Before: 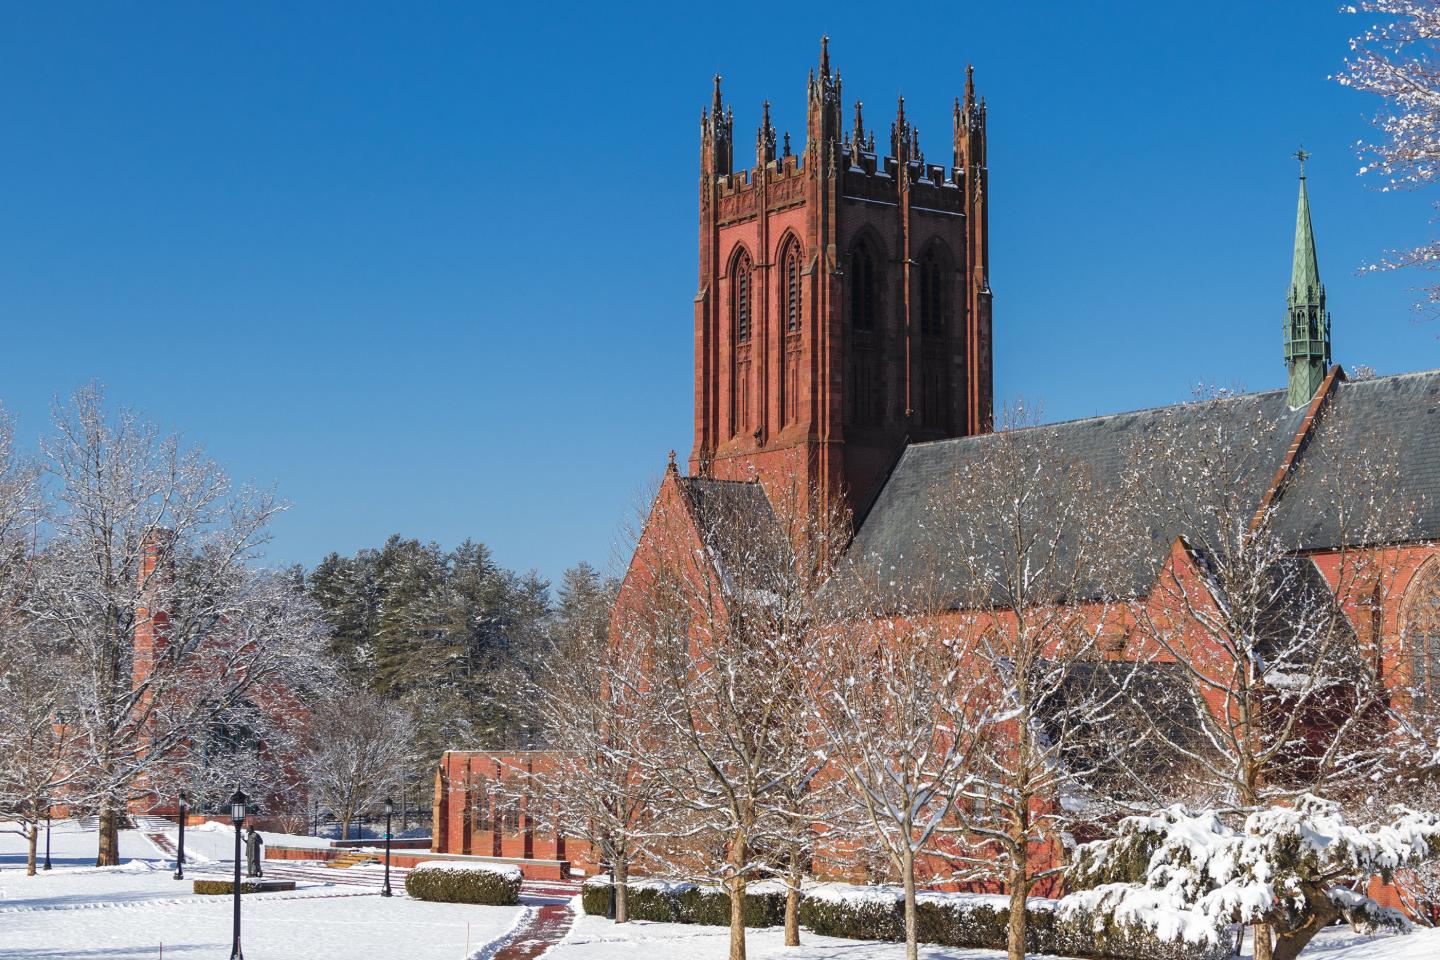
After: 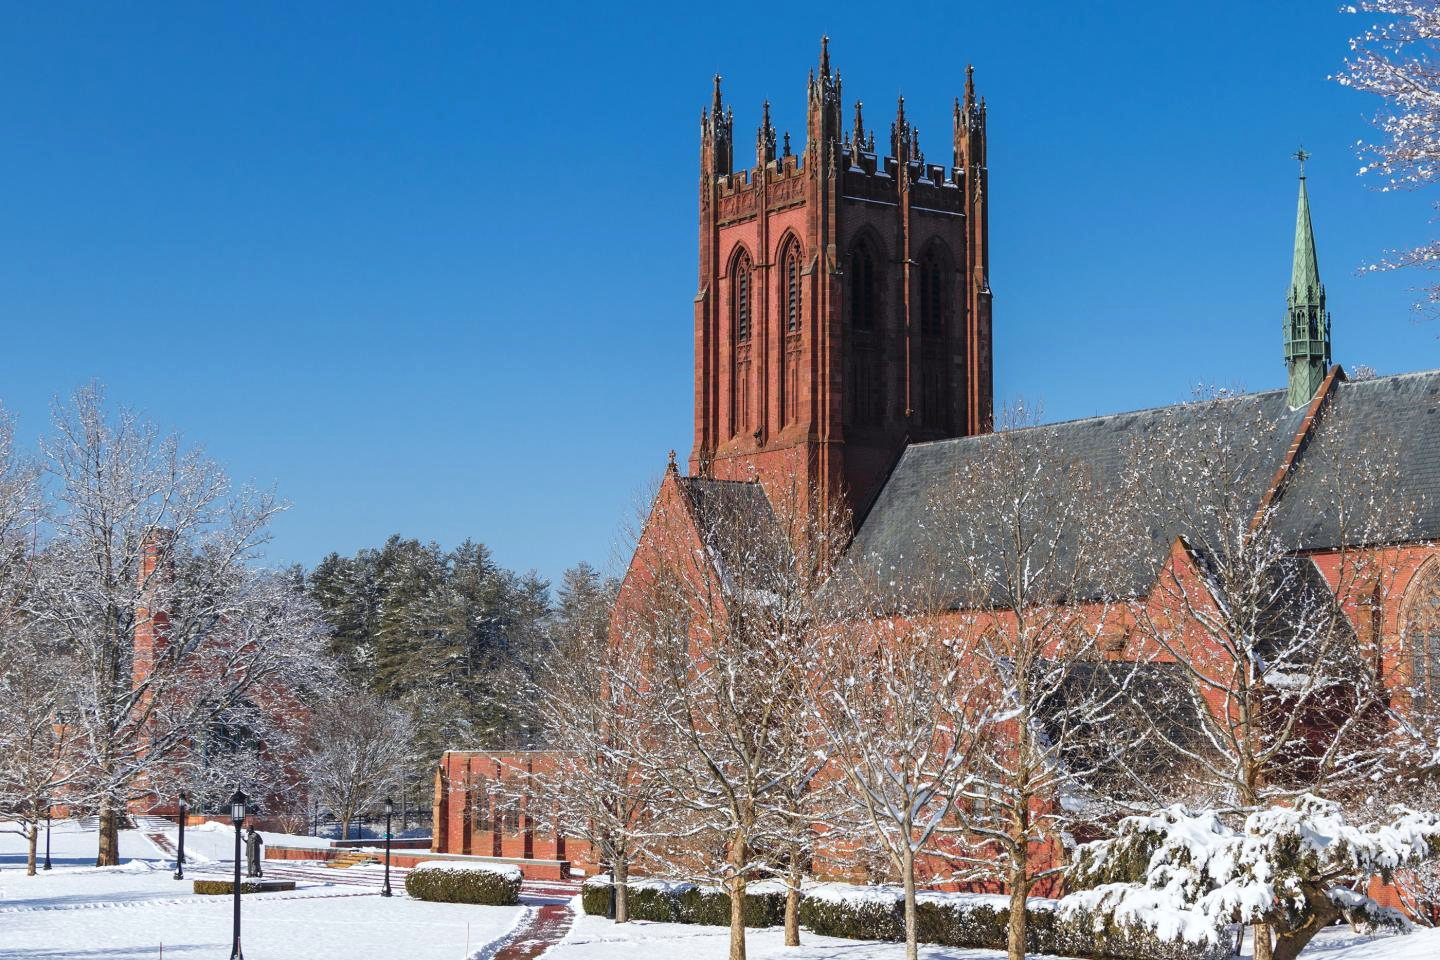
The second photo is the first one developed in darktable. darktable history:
contrast brightness saturation: contrast 0.1, brightness 0.02, saturation 0.02
white balance: red 0.982, blue 1.018
